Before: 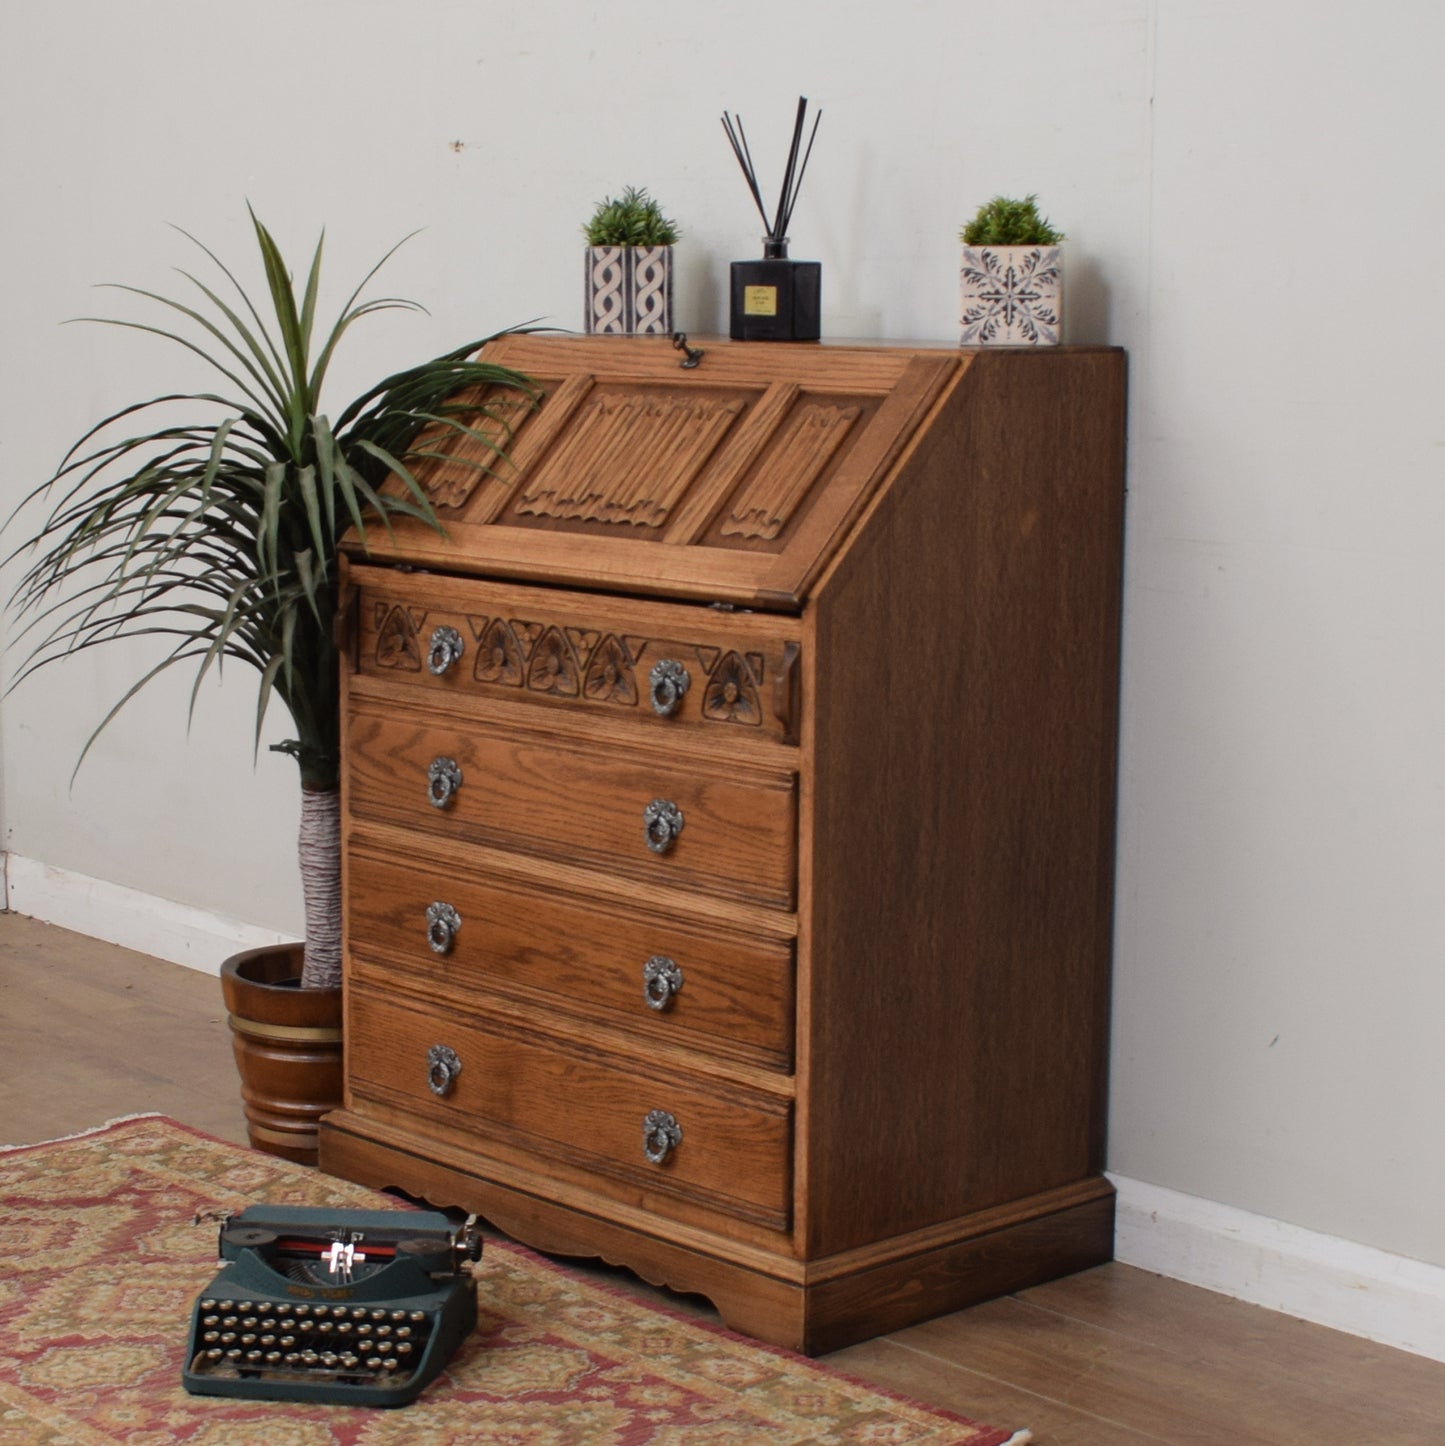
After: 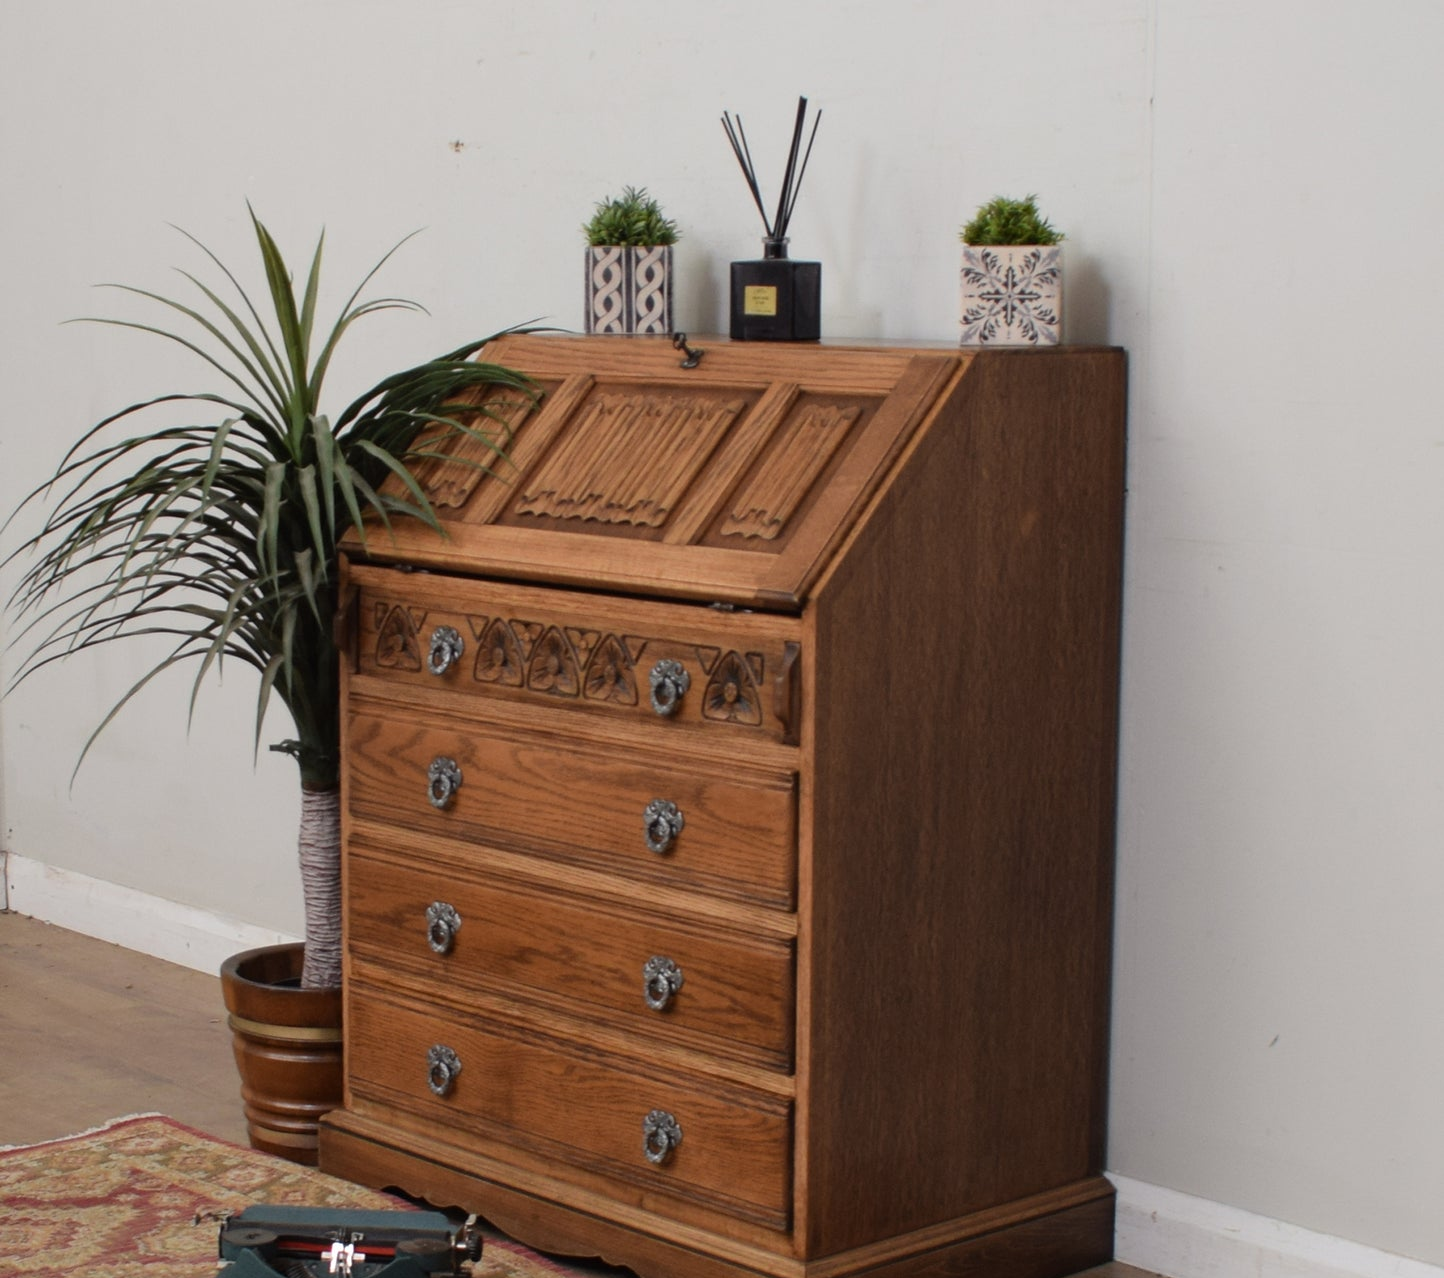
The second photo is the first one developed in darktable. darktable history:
crop and rotate: top 0%, bottom 11.553%
